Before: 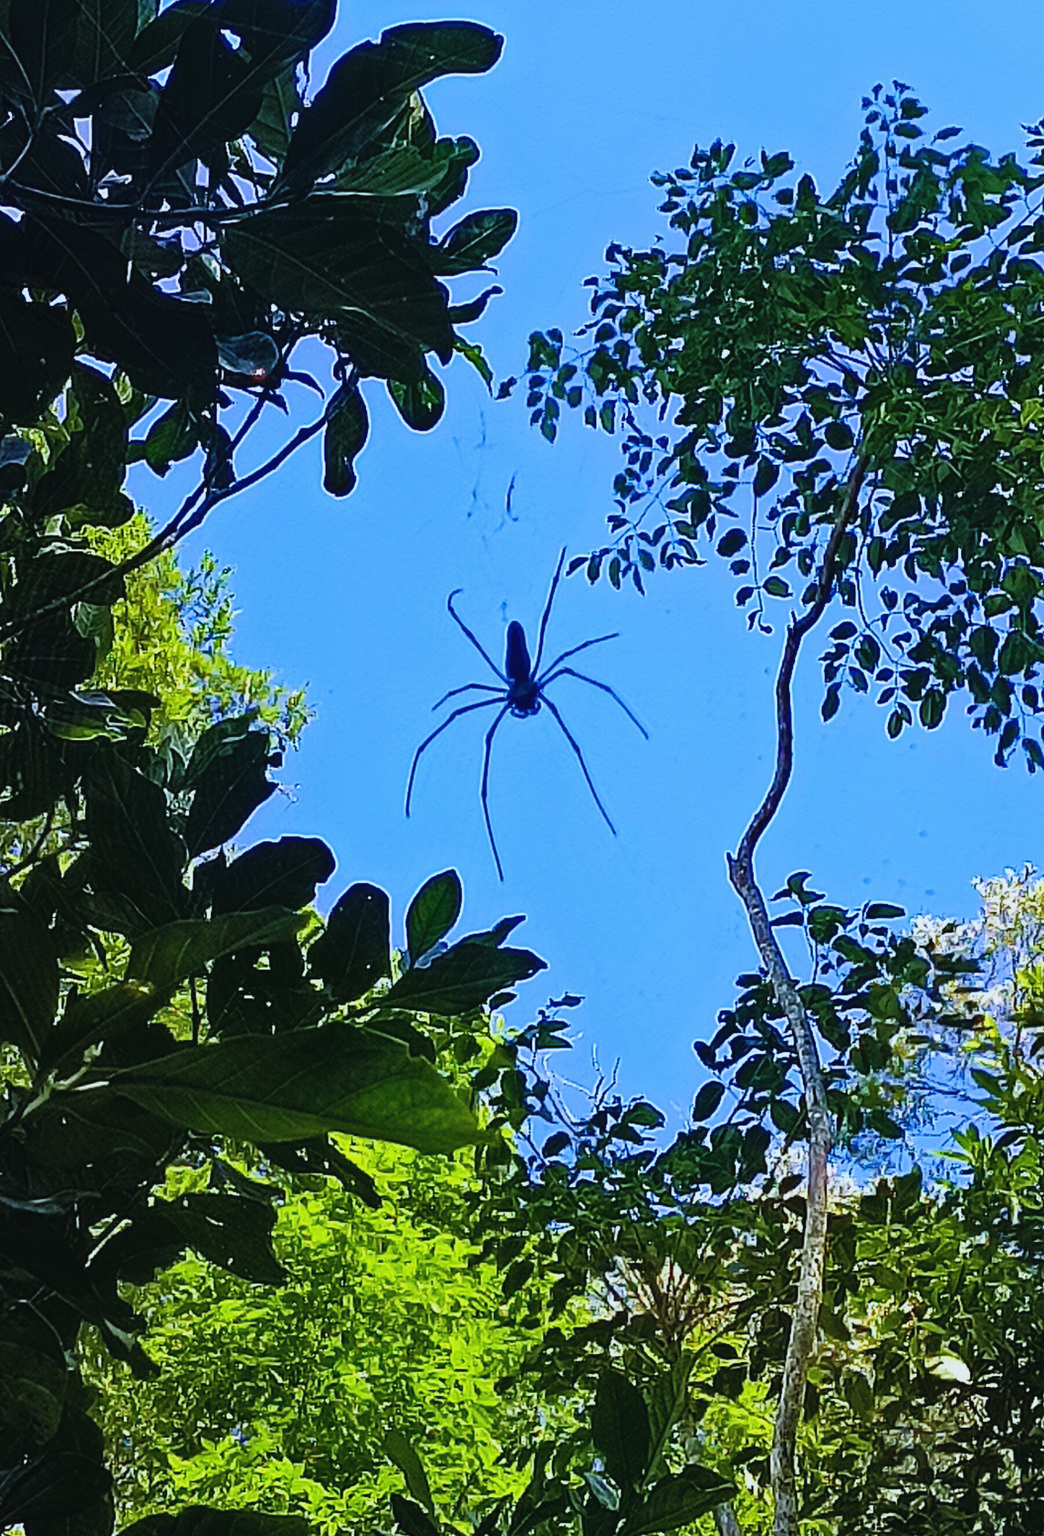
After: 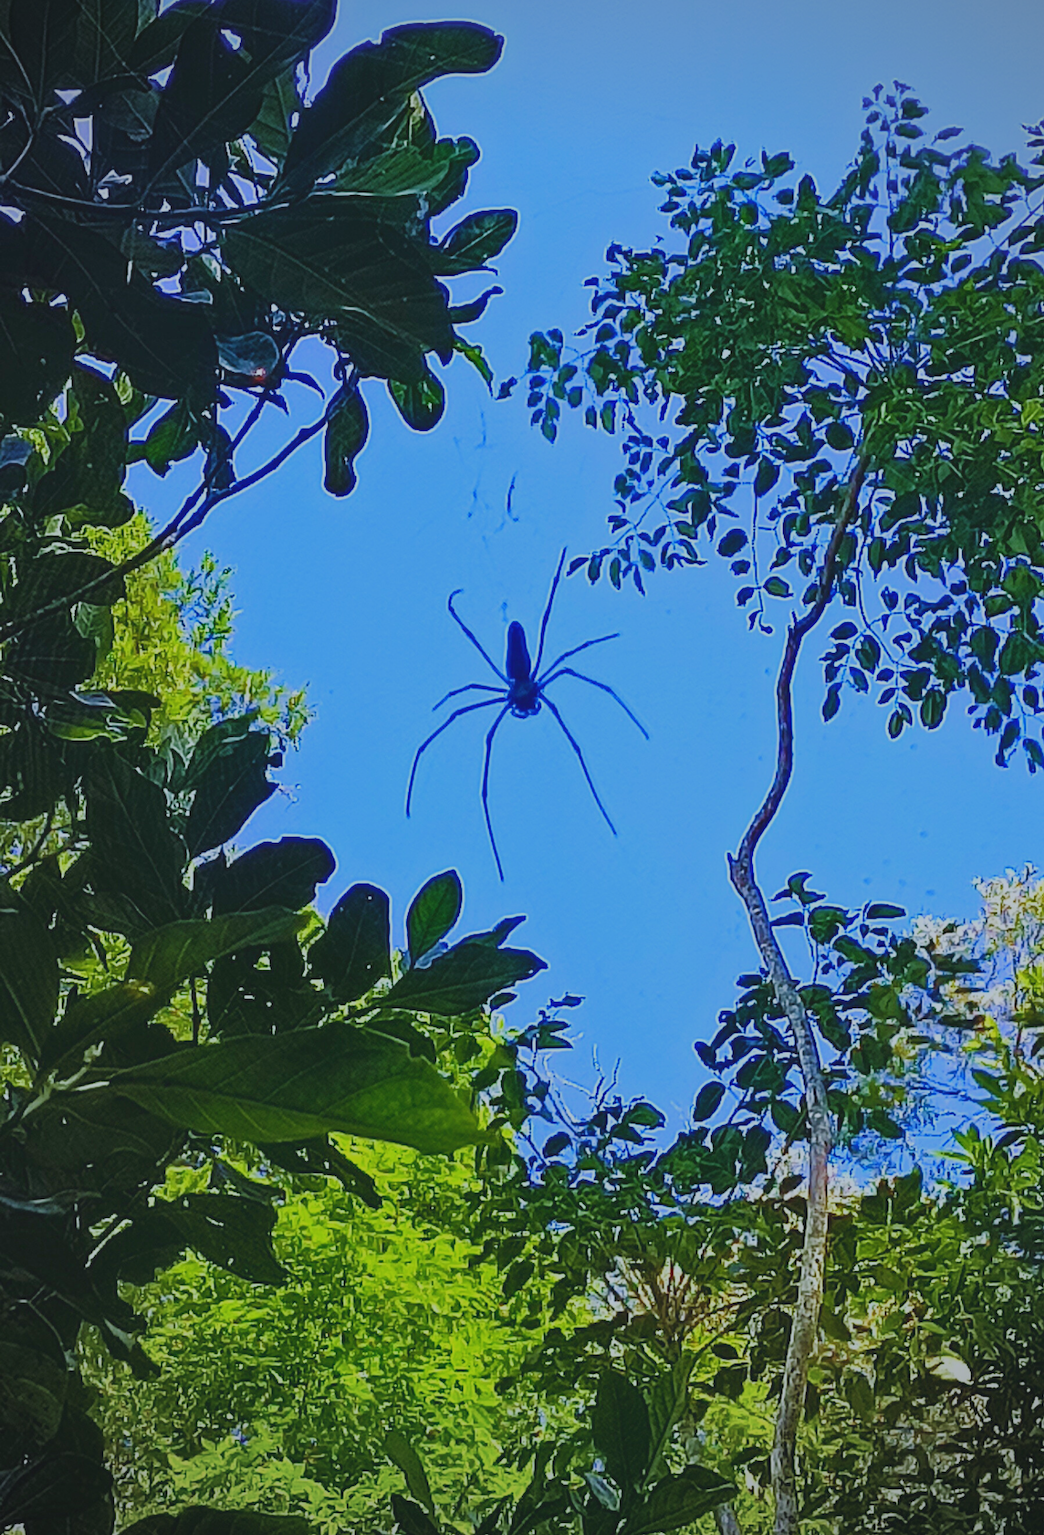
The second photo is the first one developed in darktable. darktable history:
color balance rgb: contrast -30%
vignetting: fall-off radius 60.92%
